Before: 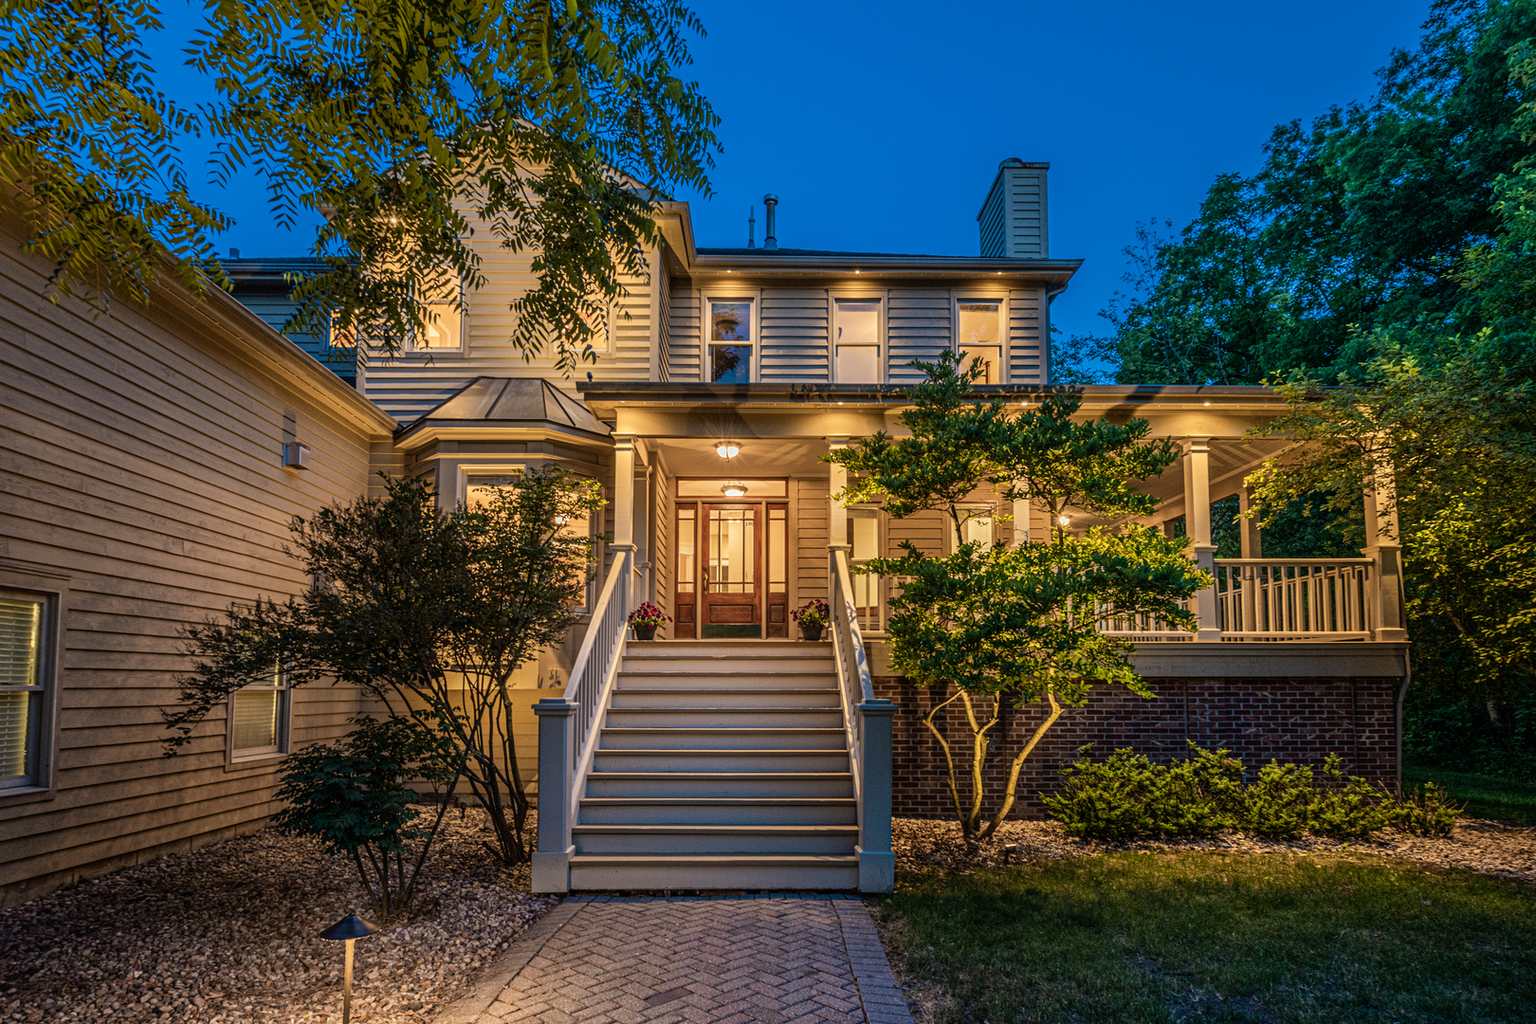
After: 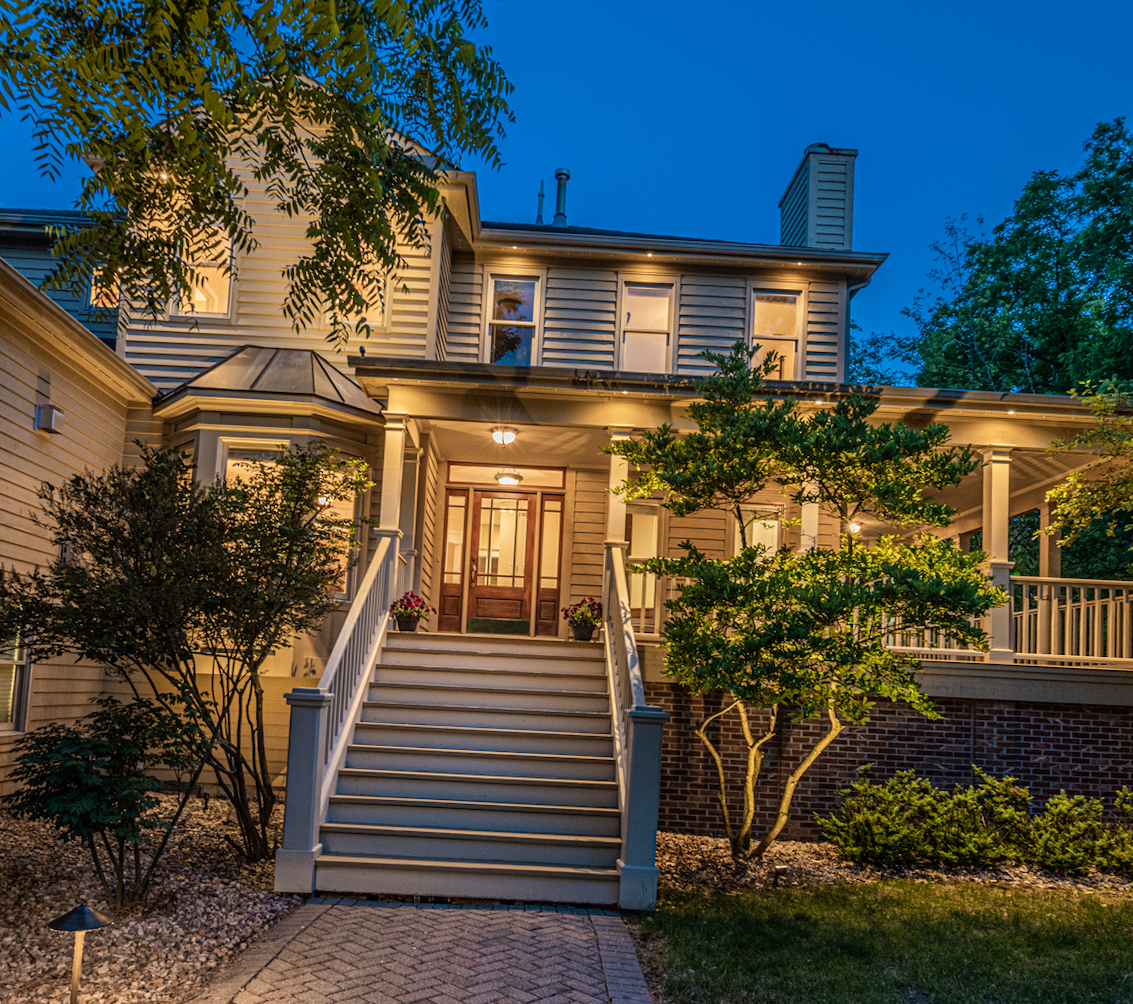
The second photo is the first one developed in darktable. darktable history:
crop and rotate: angle -2.86°, left 14.067%, top 0.03%, right 10.824%, bottom 0.067%
